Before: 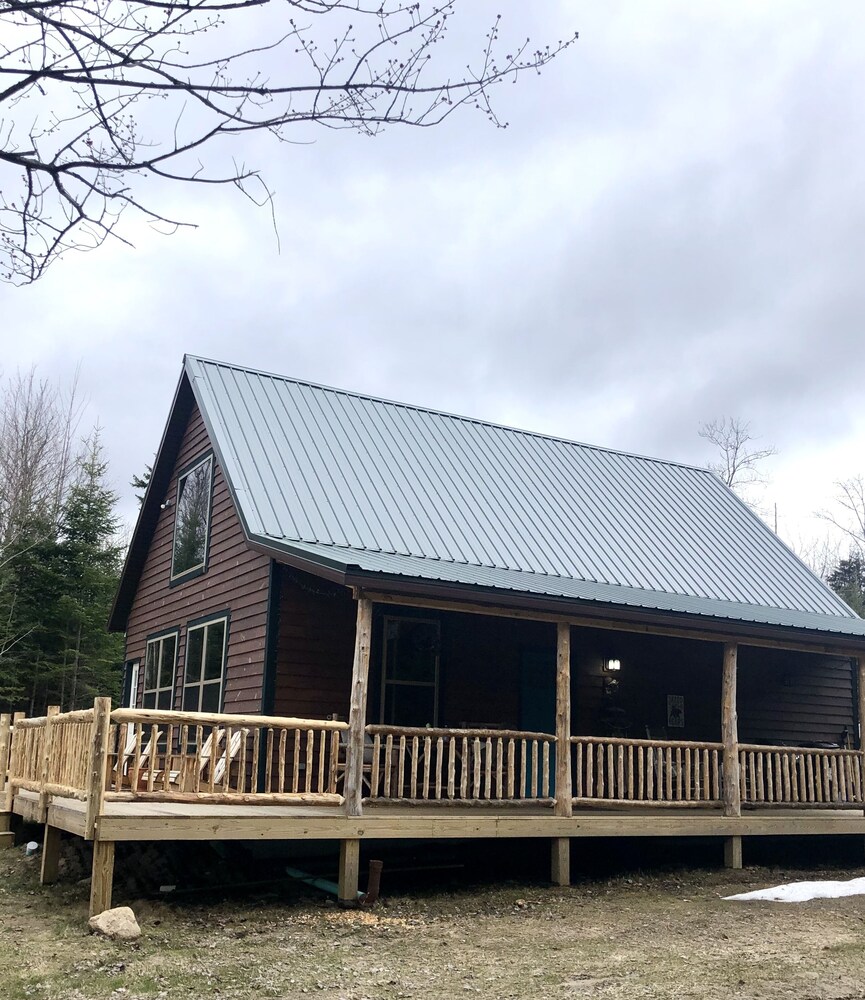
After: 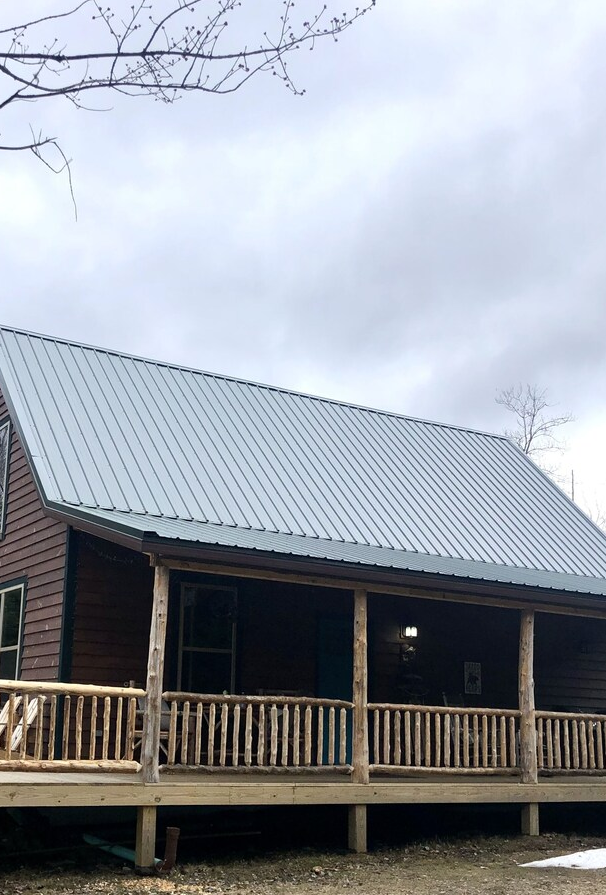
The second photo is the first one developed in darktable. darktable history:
tone equalizer: on, module defaults
crop and rotate: left 23.546%, top 3.388%, right 6.309%, bottom 7.049%
